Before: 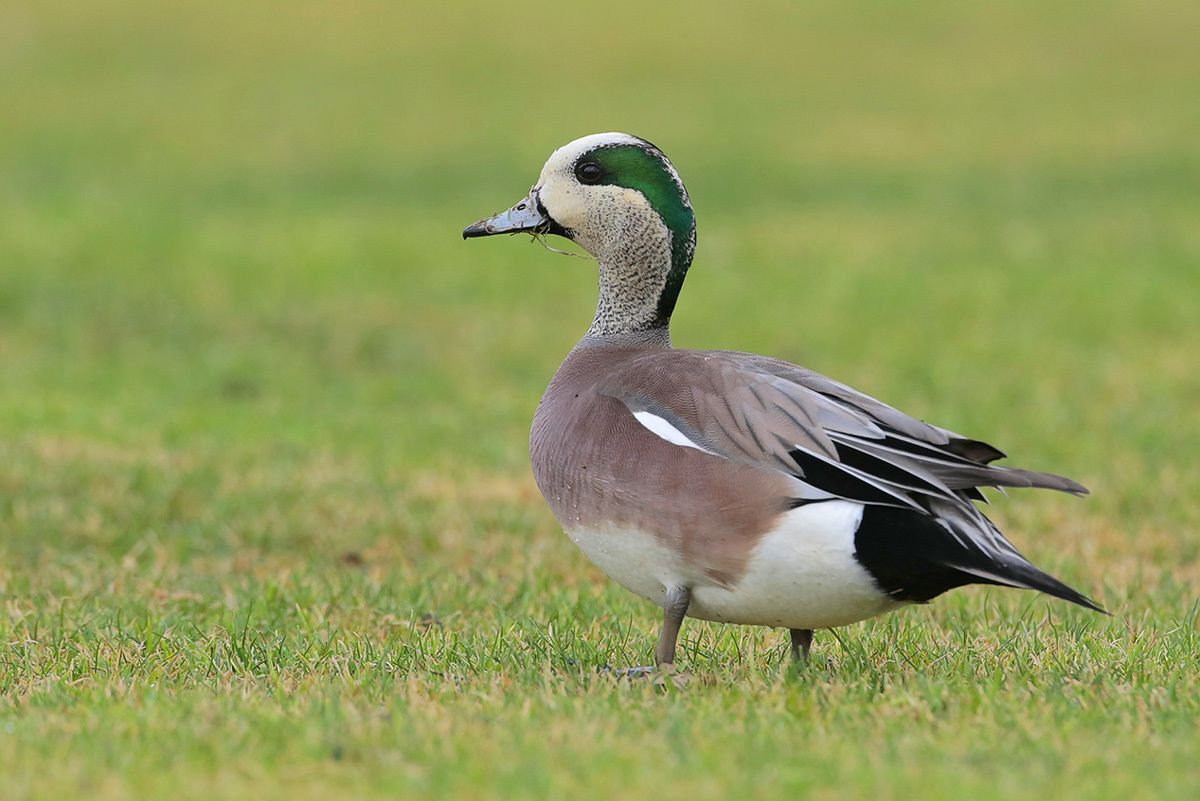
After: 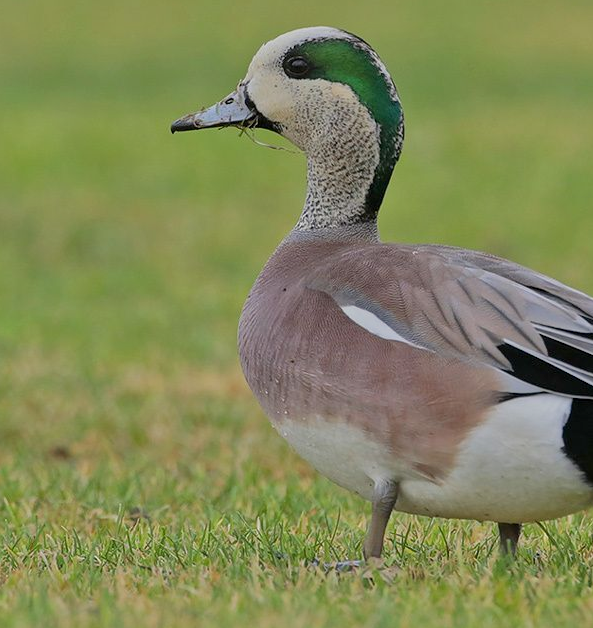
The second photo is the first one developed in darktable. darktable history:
crop and rotate: angle 0.02°, left 24.353%, top 13.219%, right 26.156%, bottom 8.224%
exposure: black level correction 0.001, exposure 0.14 EV, compensate highlight preservation false
tone equalizer: -8 EV -0.002 EV, -7 EV 0.005 EV, -6 EV -0.008 EV, -5 EV 0.007 EV, -4 EV -0.042 EV, -3 EV -0.233 EV, -2 EV -0.662 EV, -1 EV -0.983 EV, +0 EV -0.969 EV, smoothing diameter 2%, edges refinement/feathering 20, mask exposure compensation -1.57 EV, filter diffusion 5
